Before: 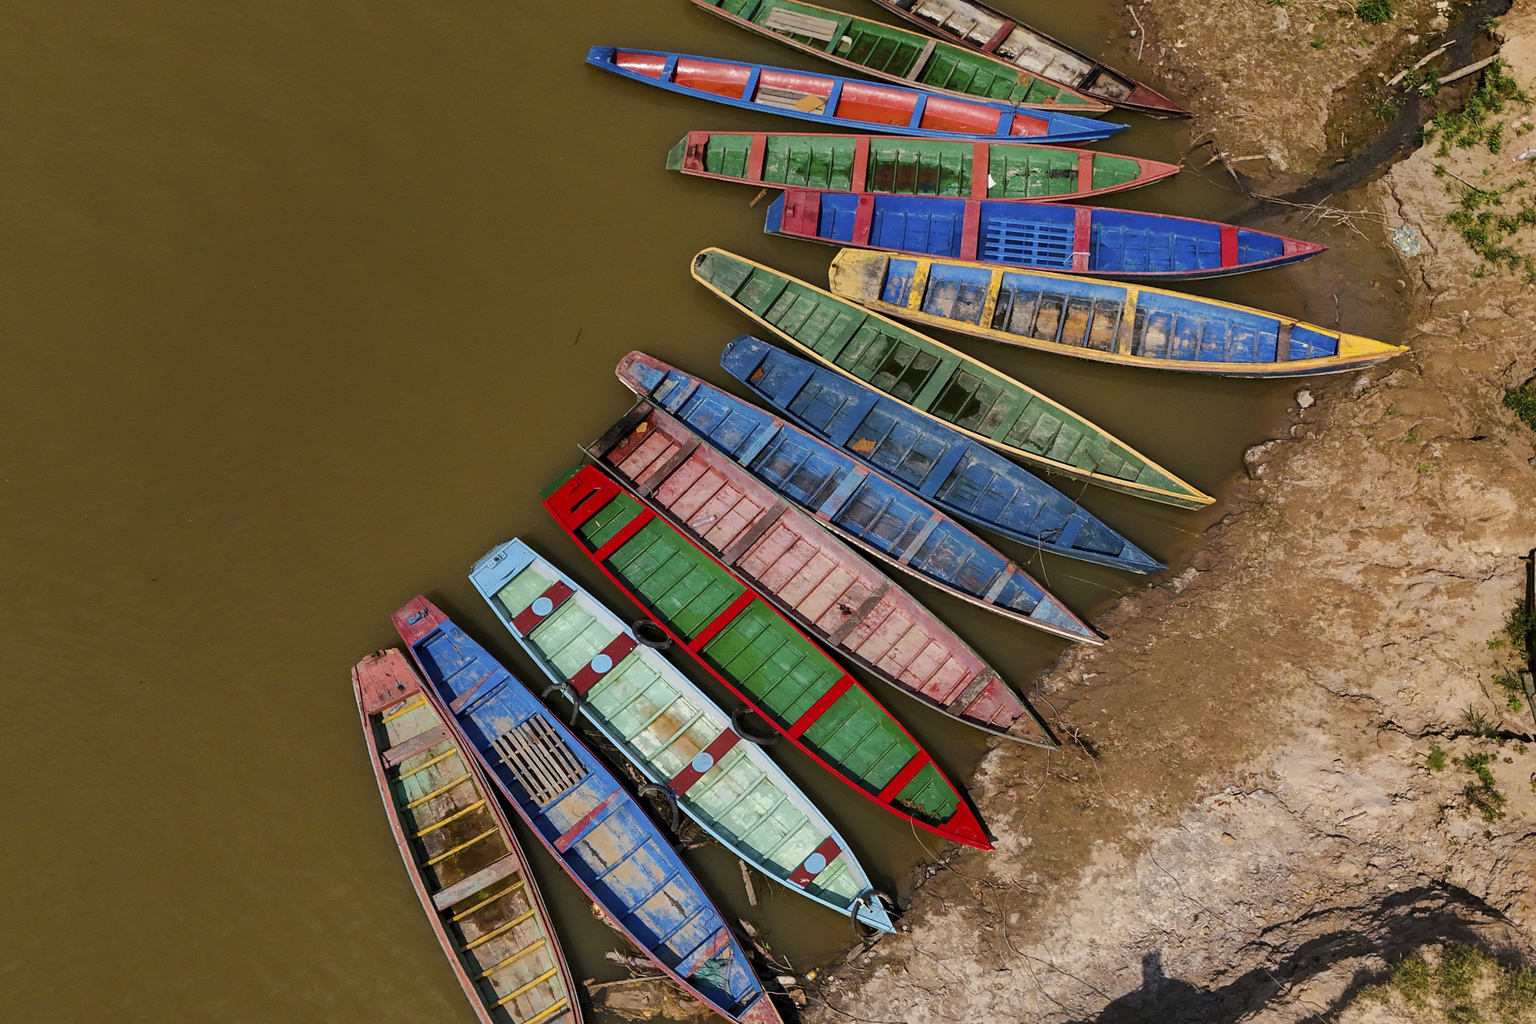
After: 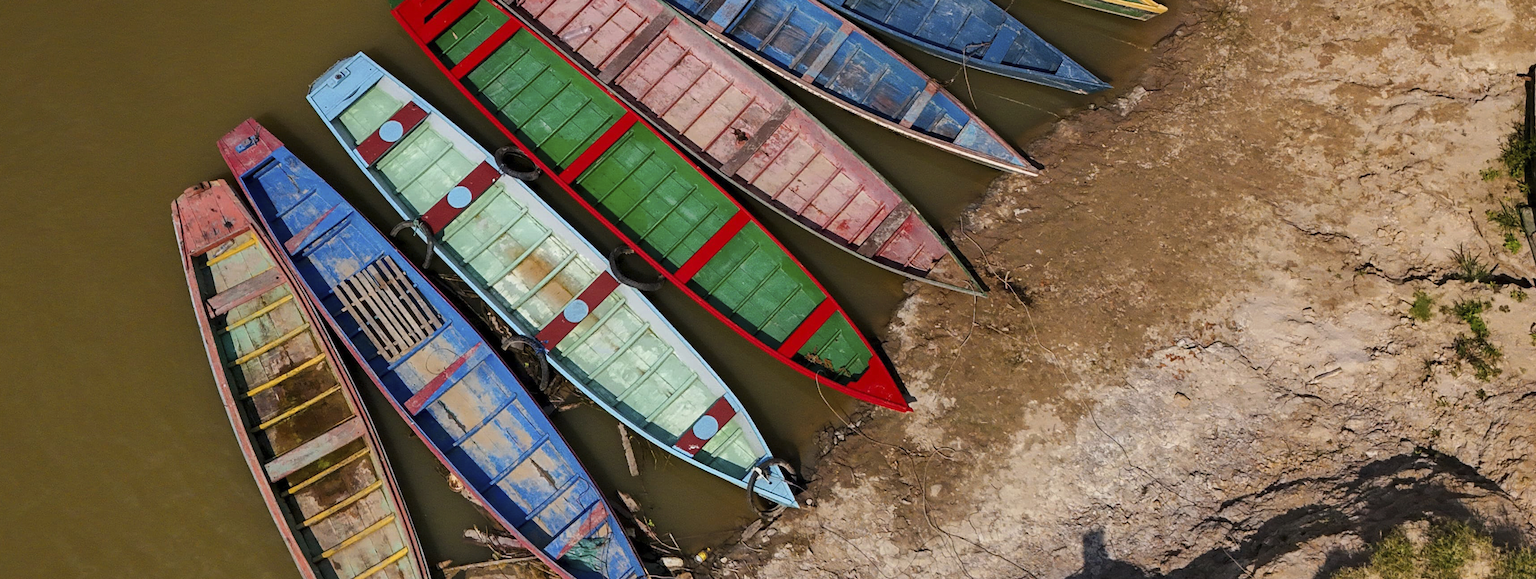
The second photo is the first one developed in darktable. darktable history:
tone equalizer: edges refinement/feathering 500, mask exposure compensation -1.57 EV, preserve details no
crop and rotate: left 13.244%, top 48.139%, bottom 2.793%
